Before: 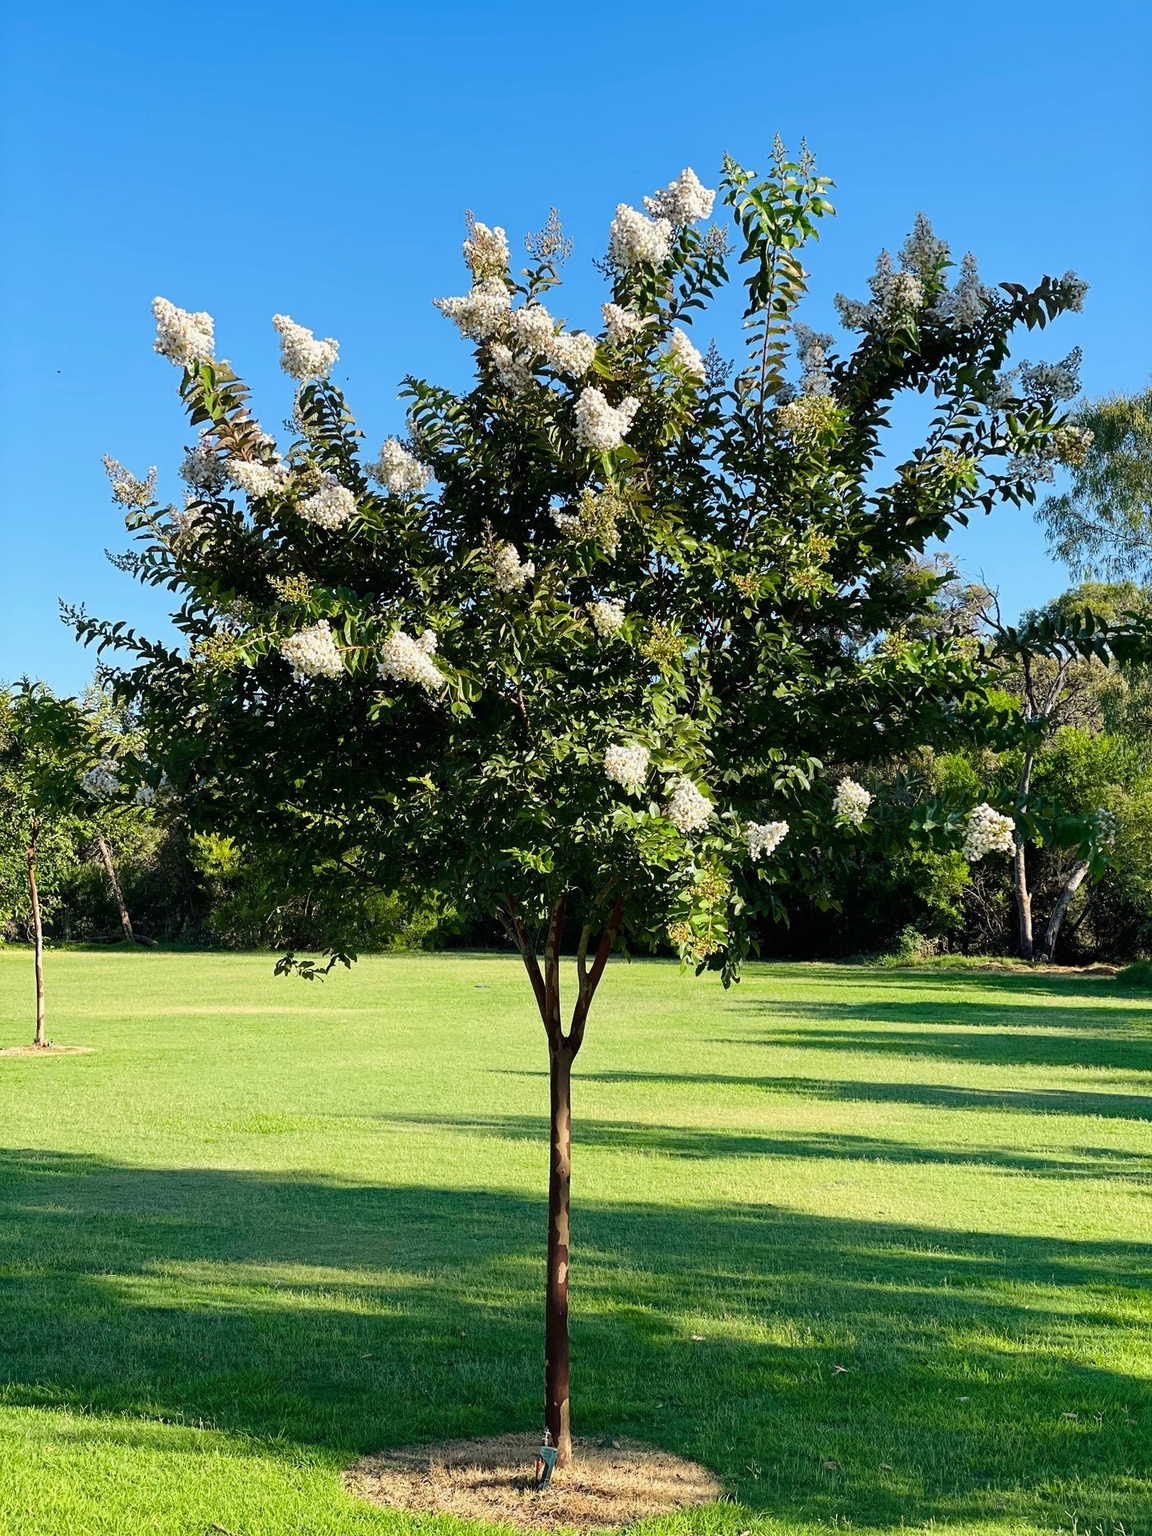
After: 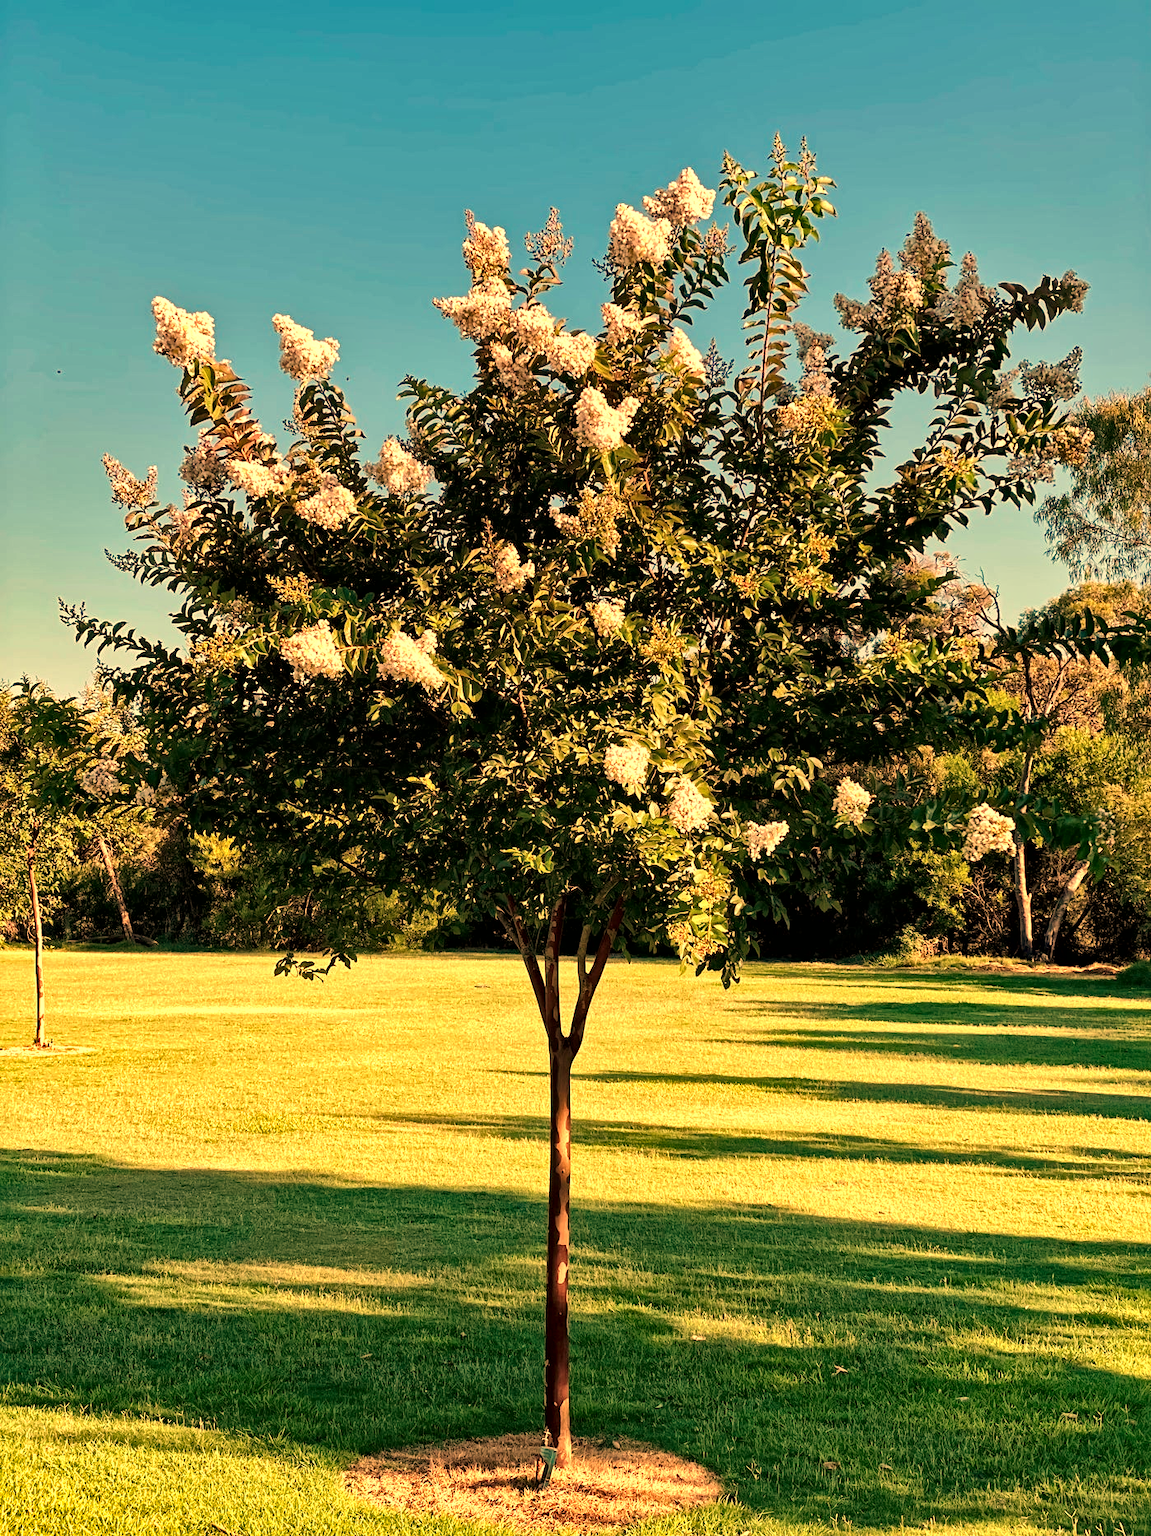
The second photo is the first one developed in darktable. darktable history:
shadows and highlights: shadows 12, white point adjustment 1.2, soften with gaussian
white balance: red 1.467, blue 0.684
local contrast: mode bilateral grid, contrast 20, coarseness 19, detail 163%, midtone range 0.2
velvia: on, module defaults
